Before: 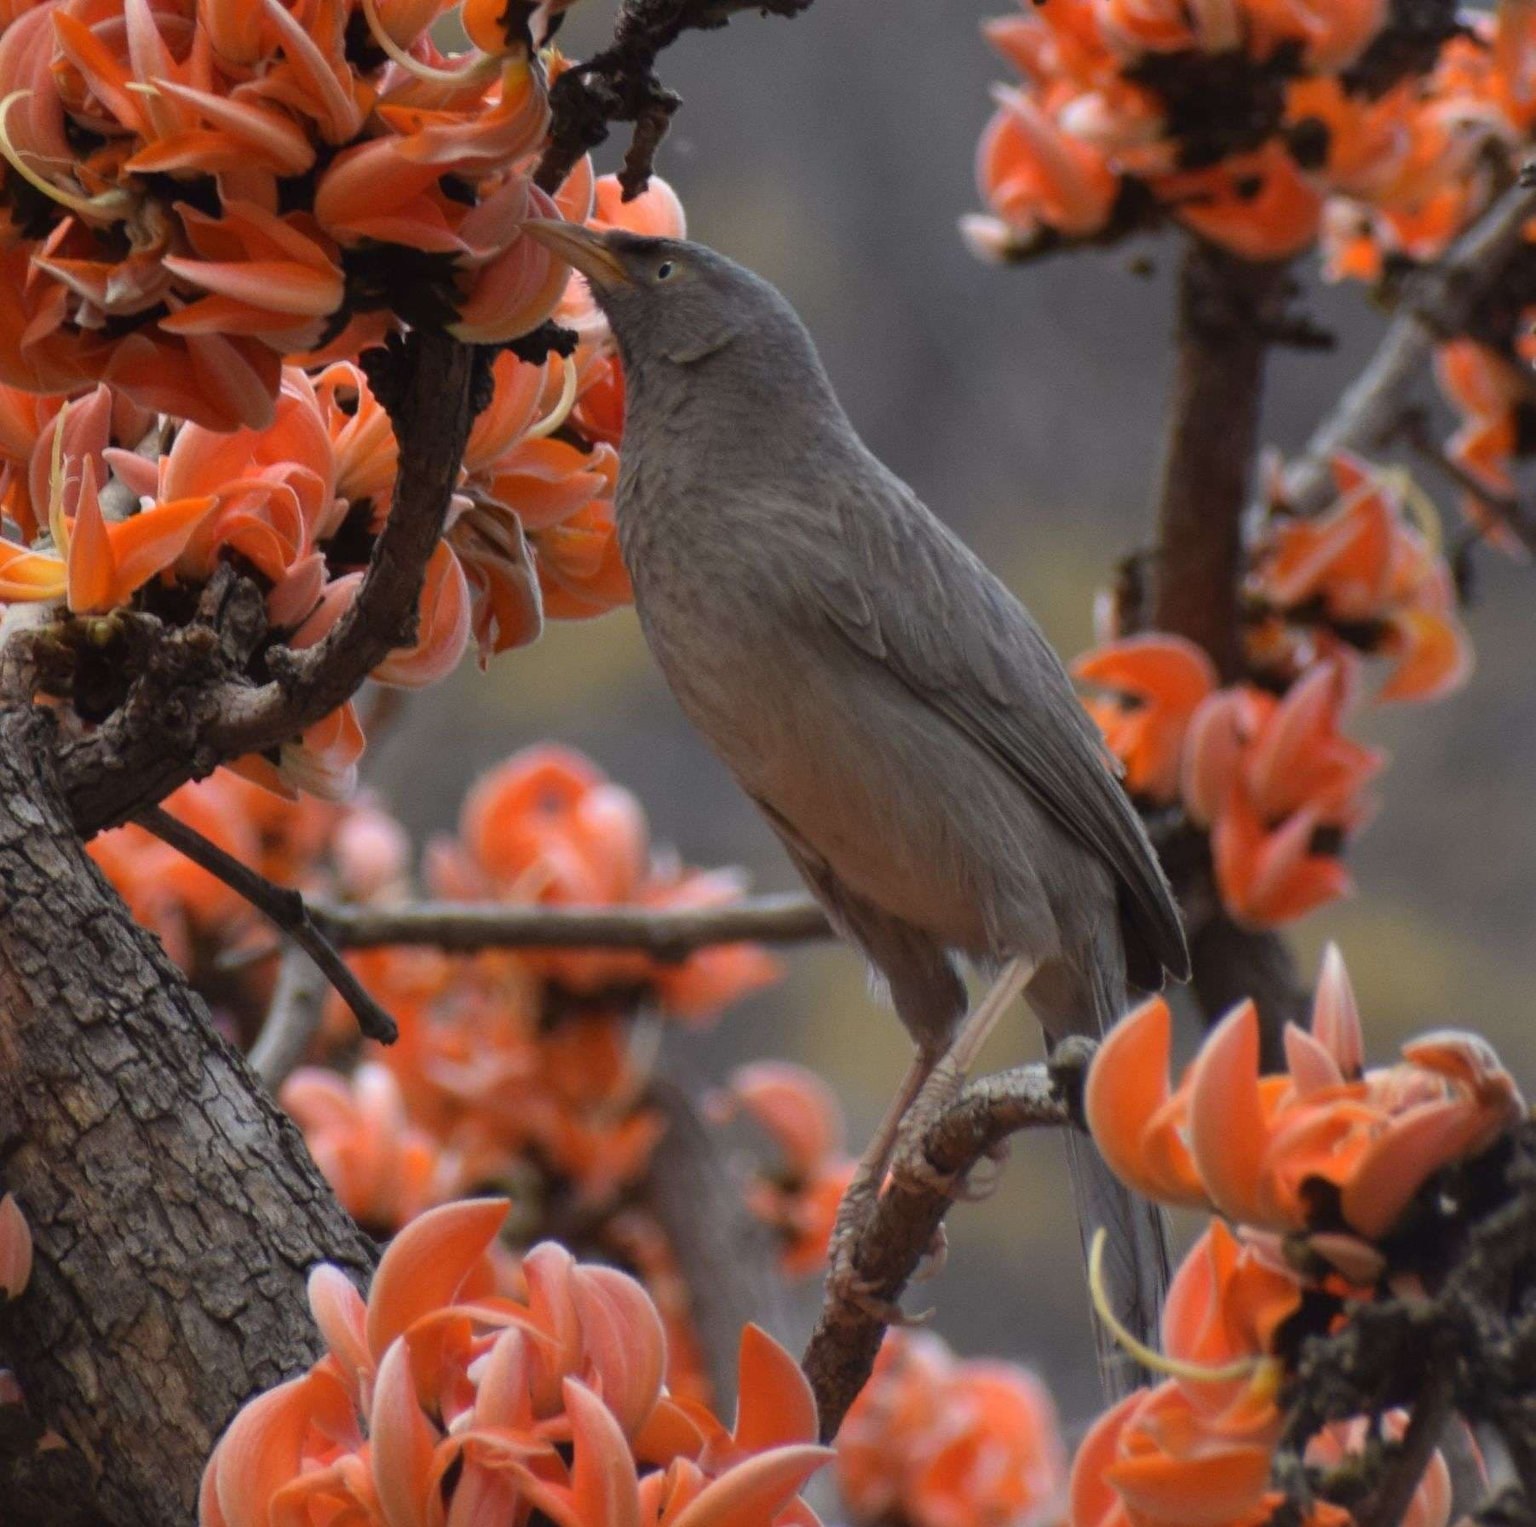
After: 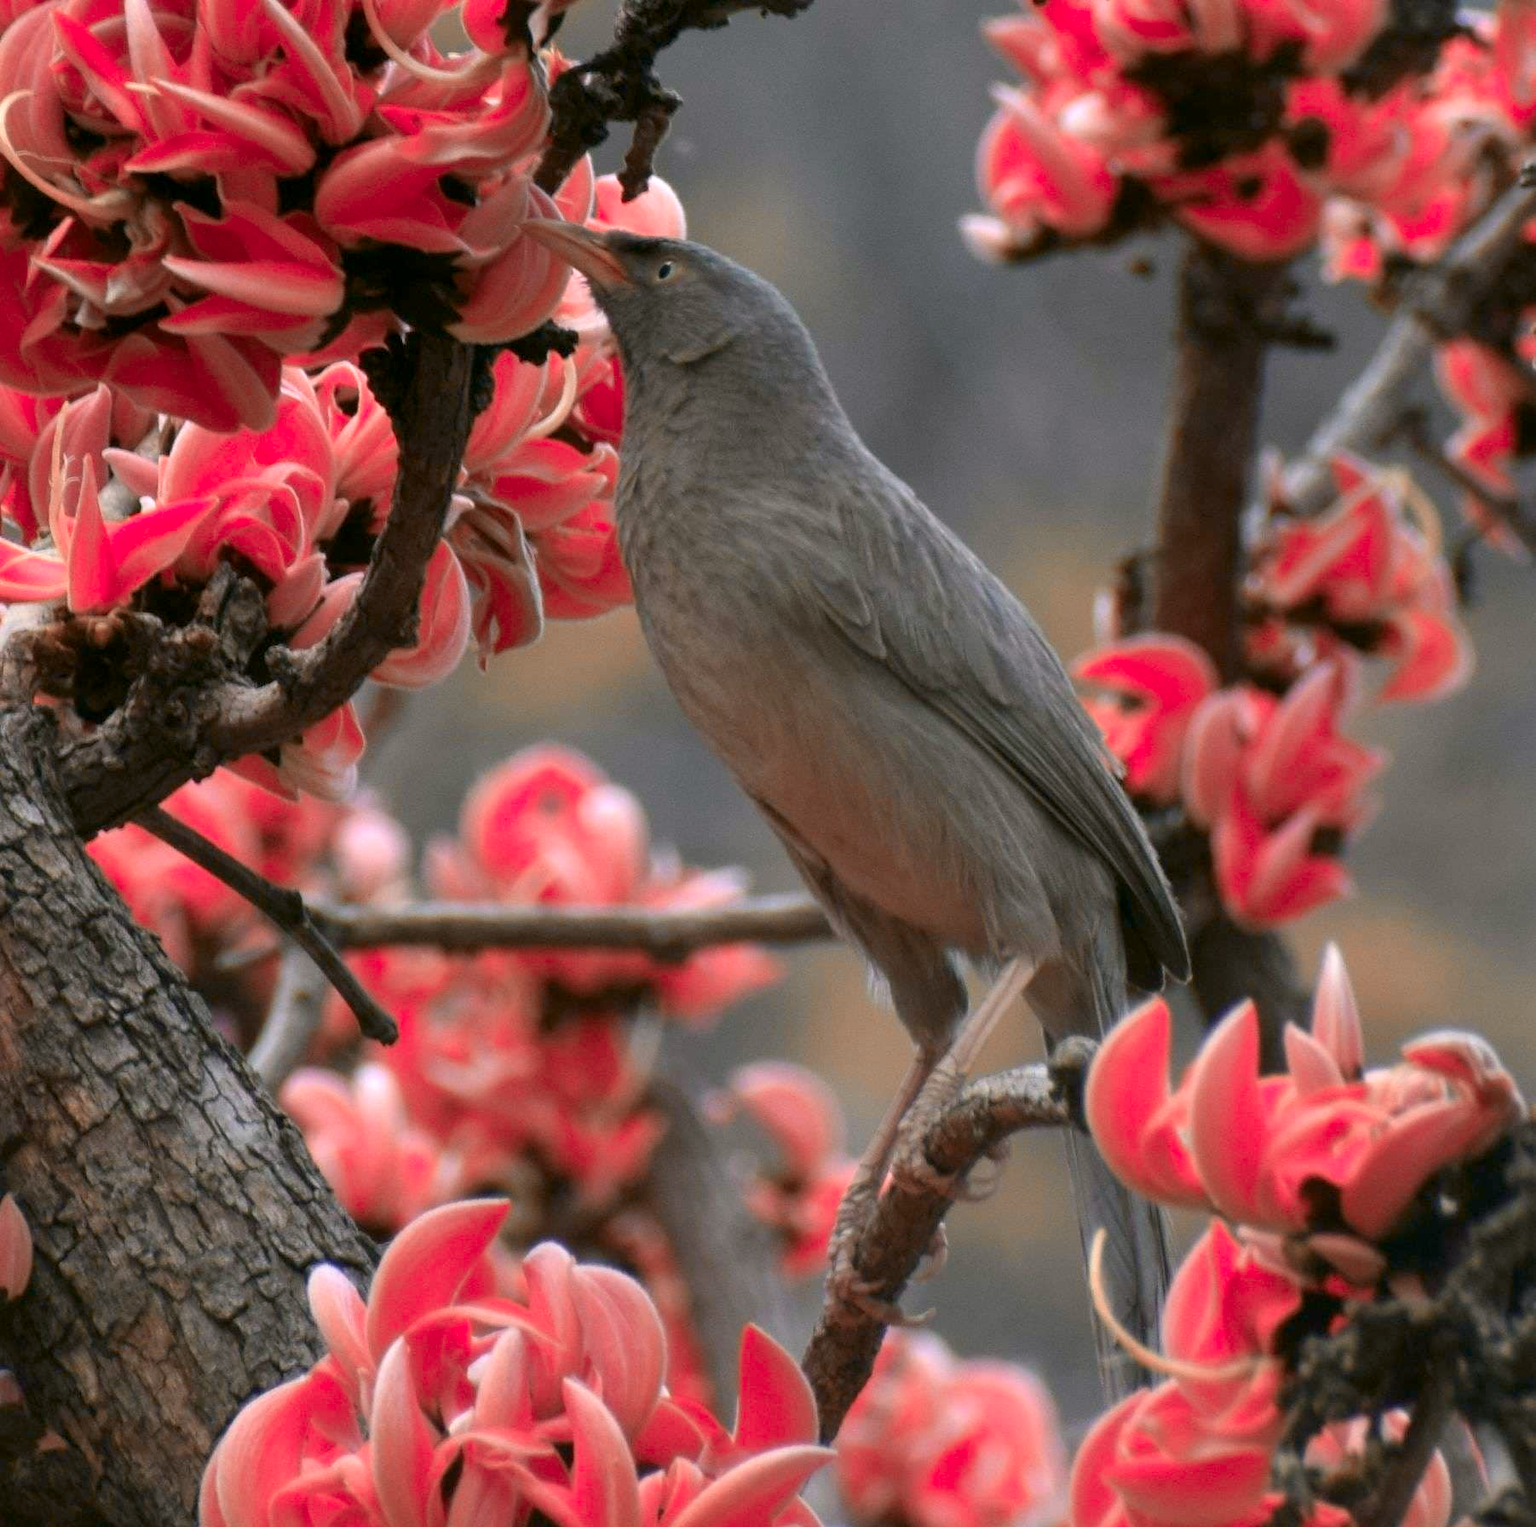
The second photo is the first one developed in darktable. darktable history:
exposure: black level correction 0.003, exposure 0.383 EV, compensate highlight preservation false
white balance: red 0.984, blue 1.059
color correction: highlights a* 4.02, highlights b* 4.98, shadows a* -7.55, shadows b* 4.98
color zones: curves: ch2 [(0, 0.488) (0.143, 0.417) (0.286, 0.212) (0.429, 0.179) (0.571, 0.154) (0.714, 0.415) (0.857, 0.495) (1, 0.488)]
tone equalizer: on, module defaults
